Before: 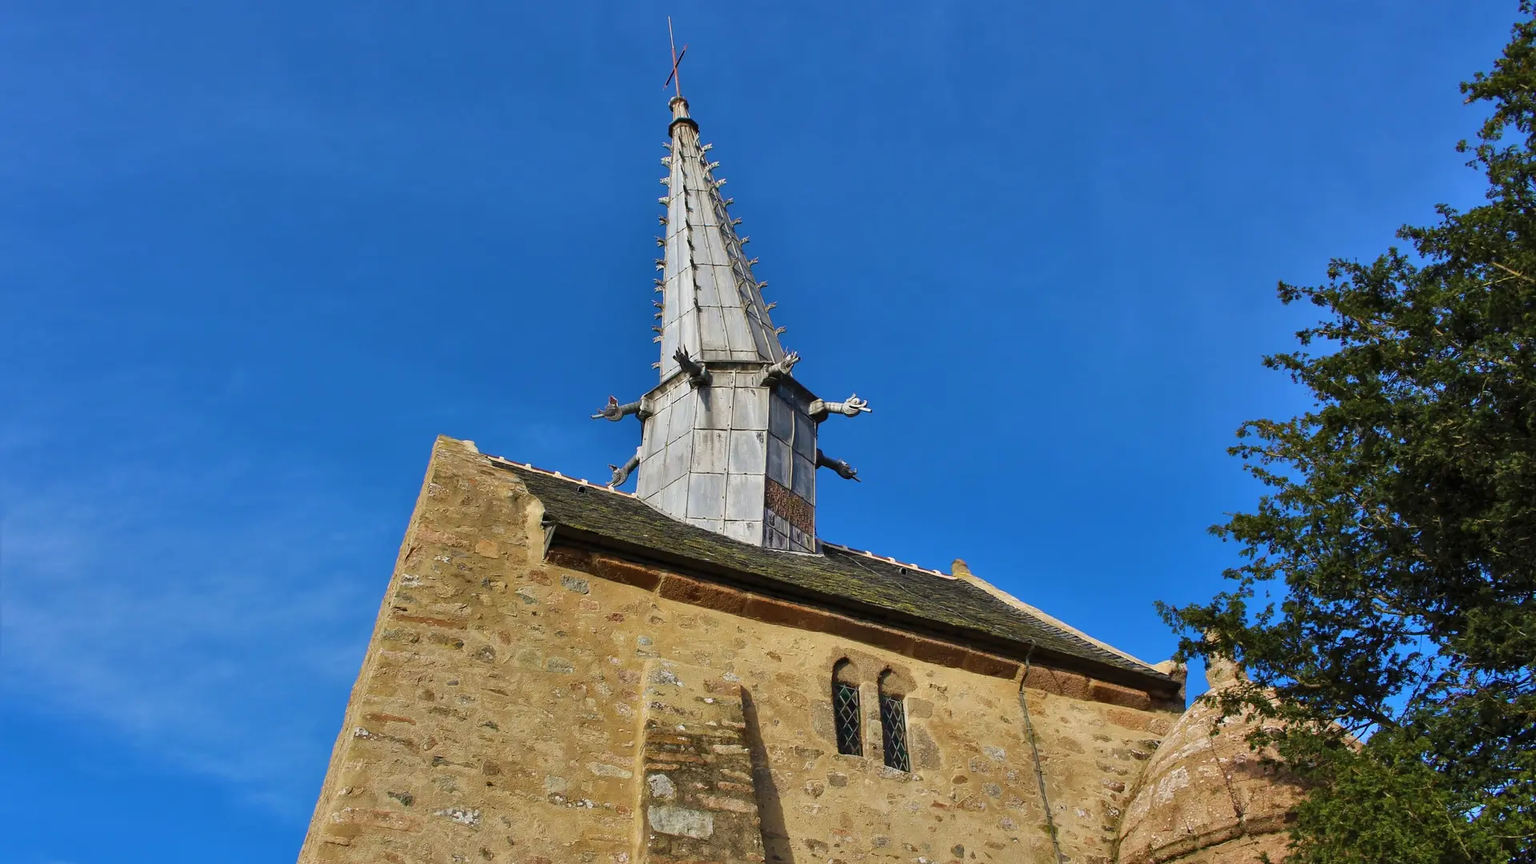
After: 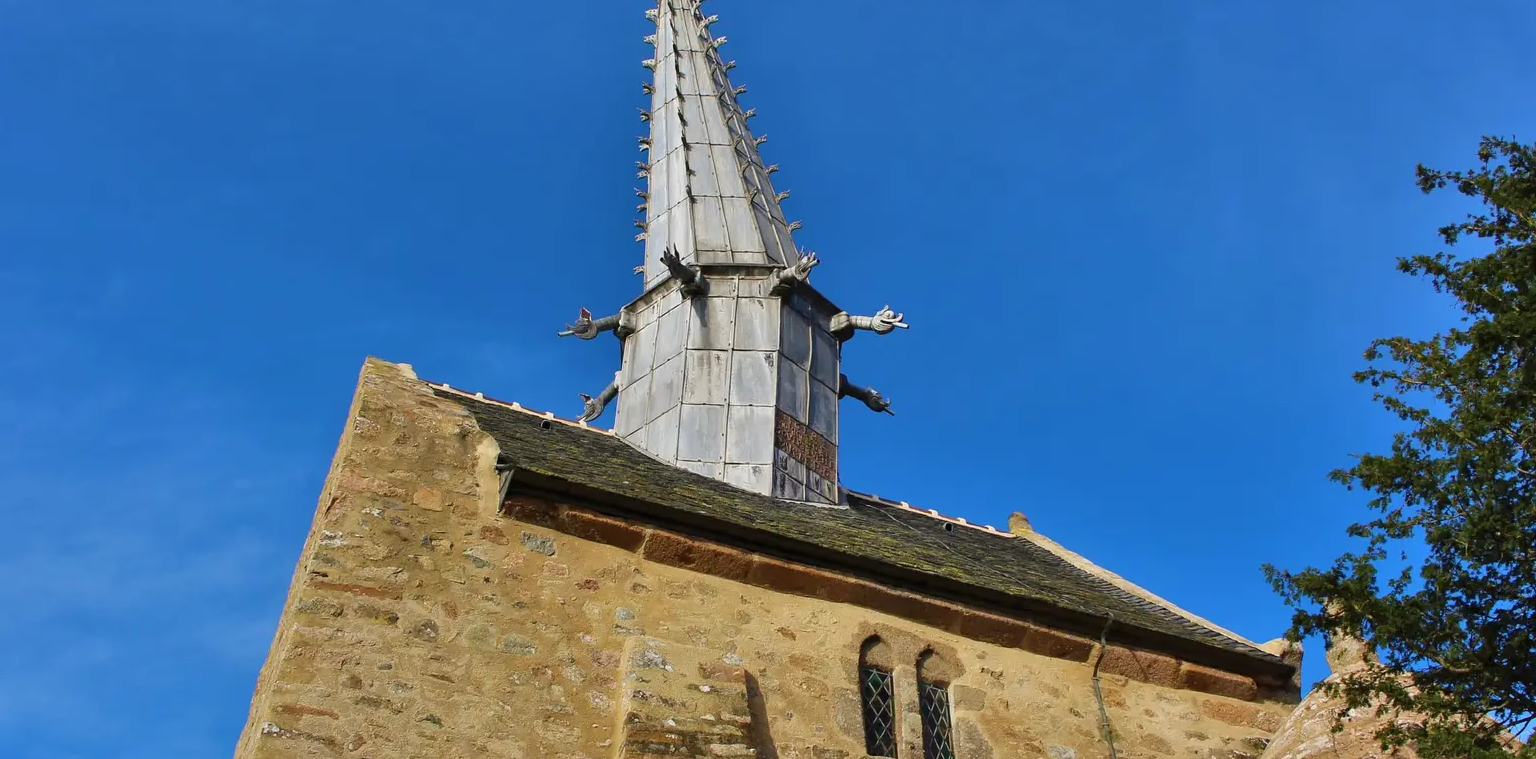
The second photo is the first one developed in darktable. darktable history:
crop: left 9.431%, top 17.366%, right 10.538%, bottom 12.3%
